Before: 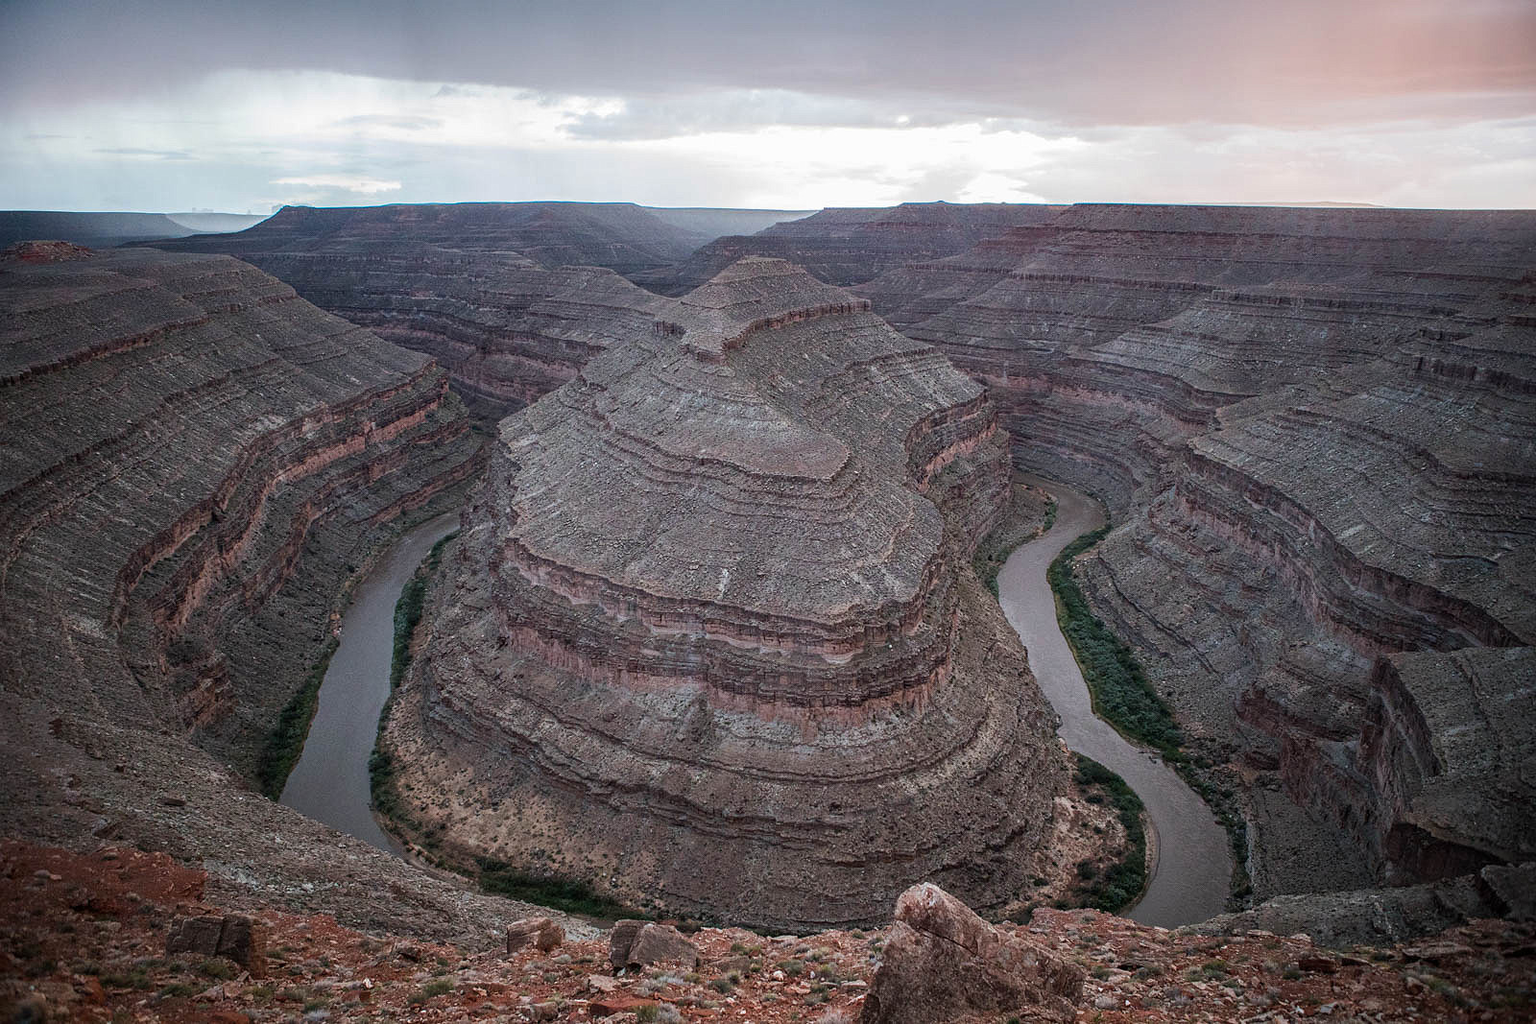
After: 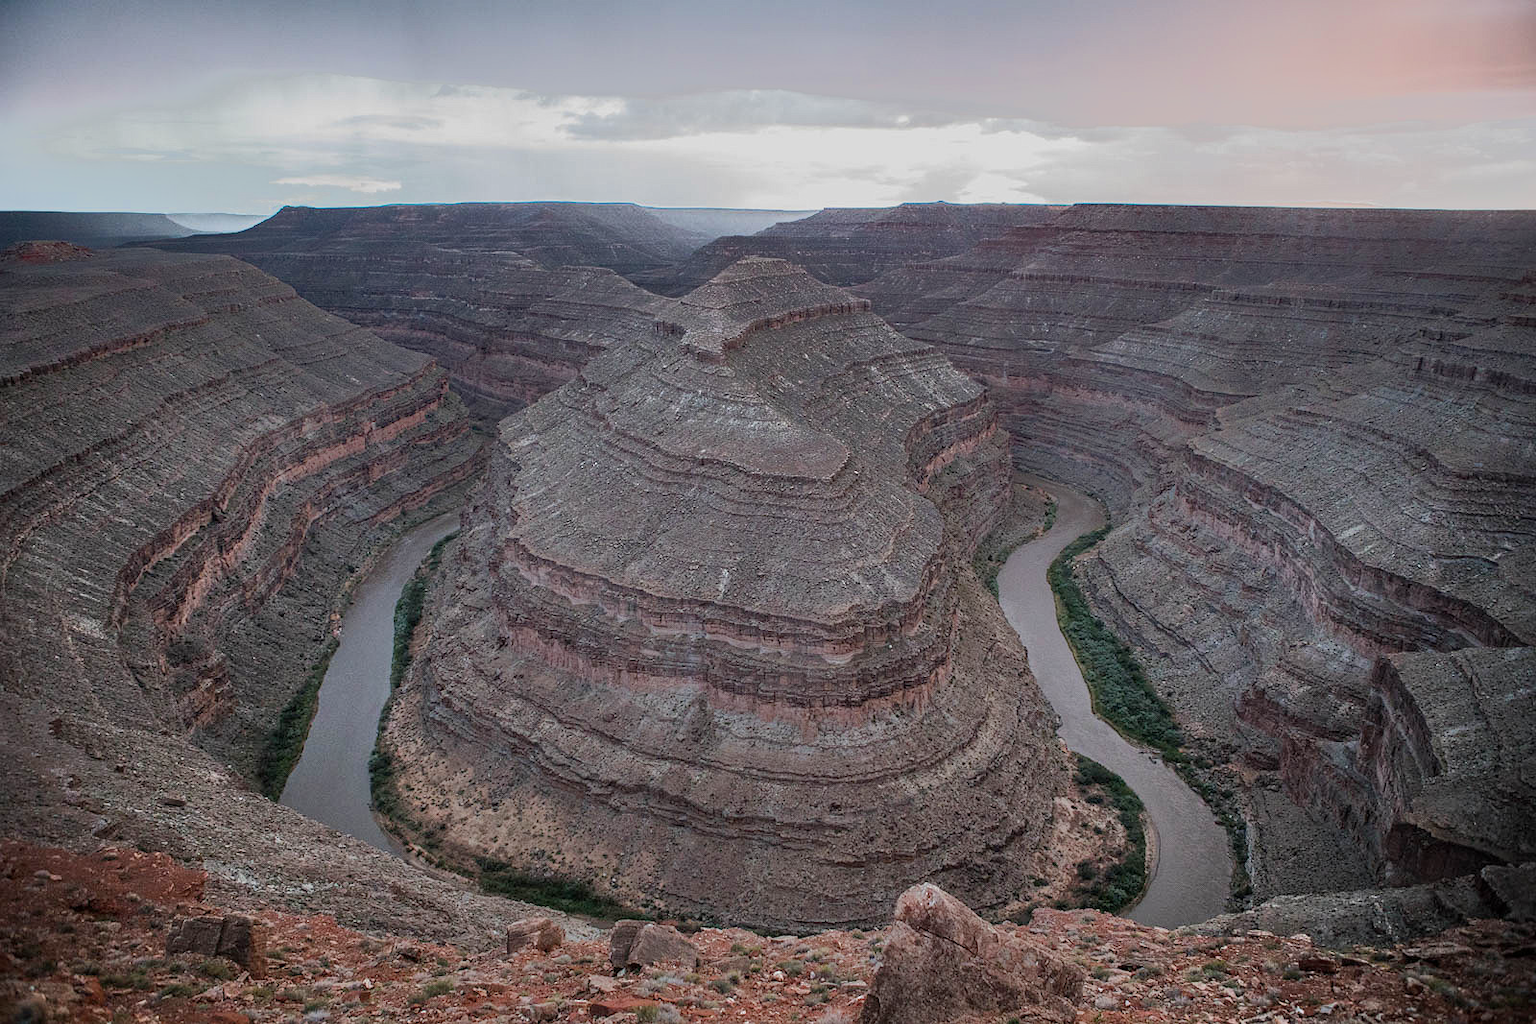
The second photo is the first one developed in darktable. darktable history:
tone equalizer: -7 EV -0.63 EV, -6 EV 1 EV, -5 EV -0.45 EV, -4 EV 0.43 EV, -3 EV 0.41 EV, -2 EV 0.15 EV, -1 EV -0.15 EV, +0 EV -0.39 EV, smoothing diameter 25%, edges refinement/feathering 10, preserve details guided filter
contrast brightness saturation: contrast 0.01, saturation -0.05
